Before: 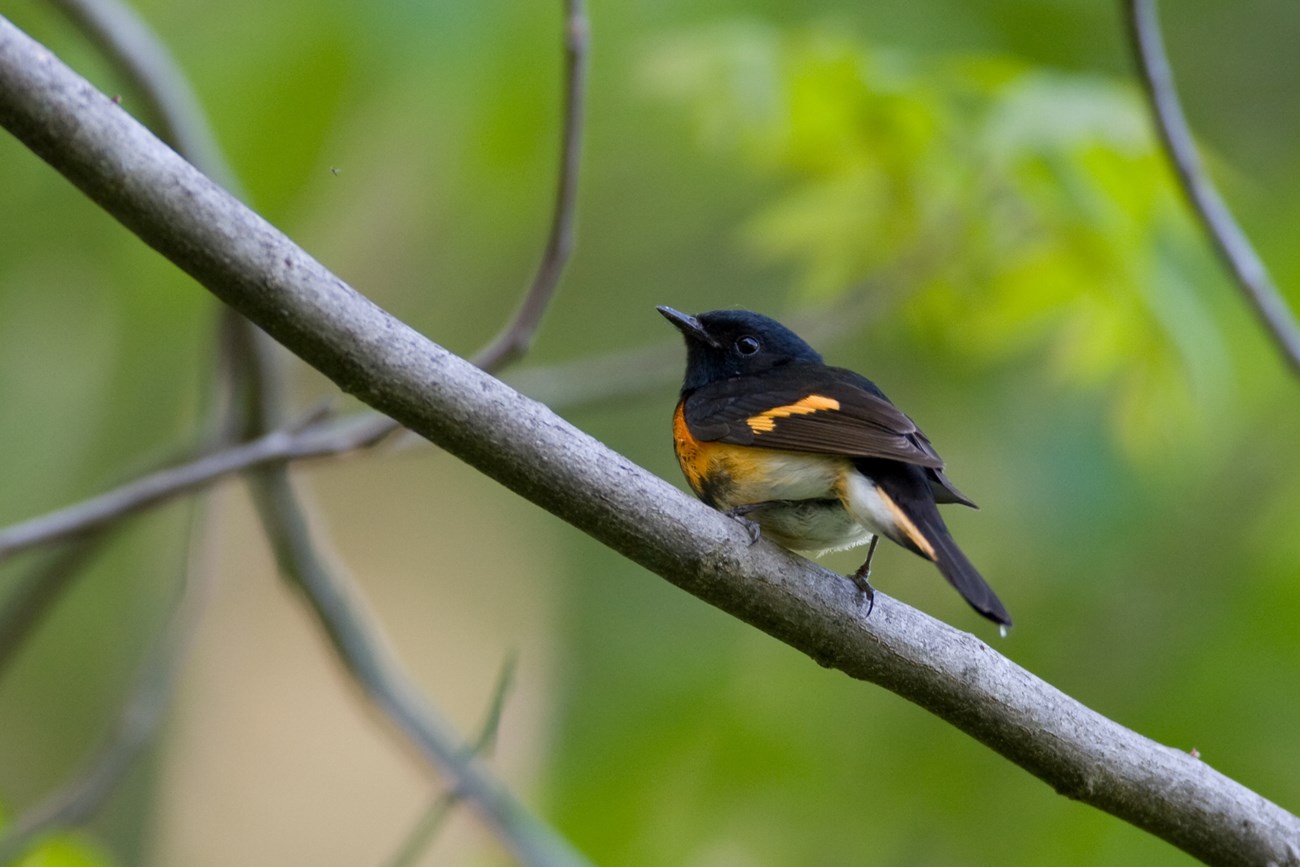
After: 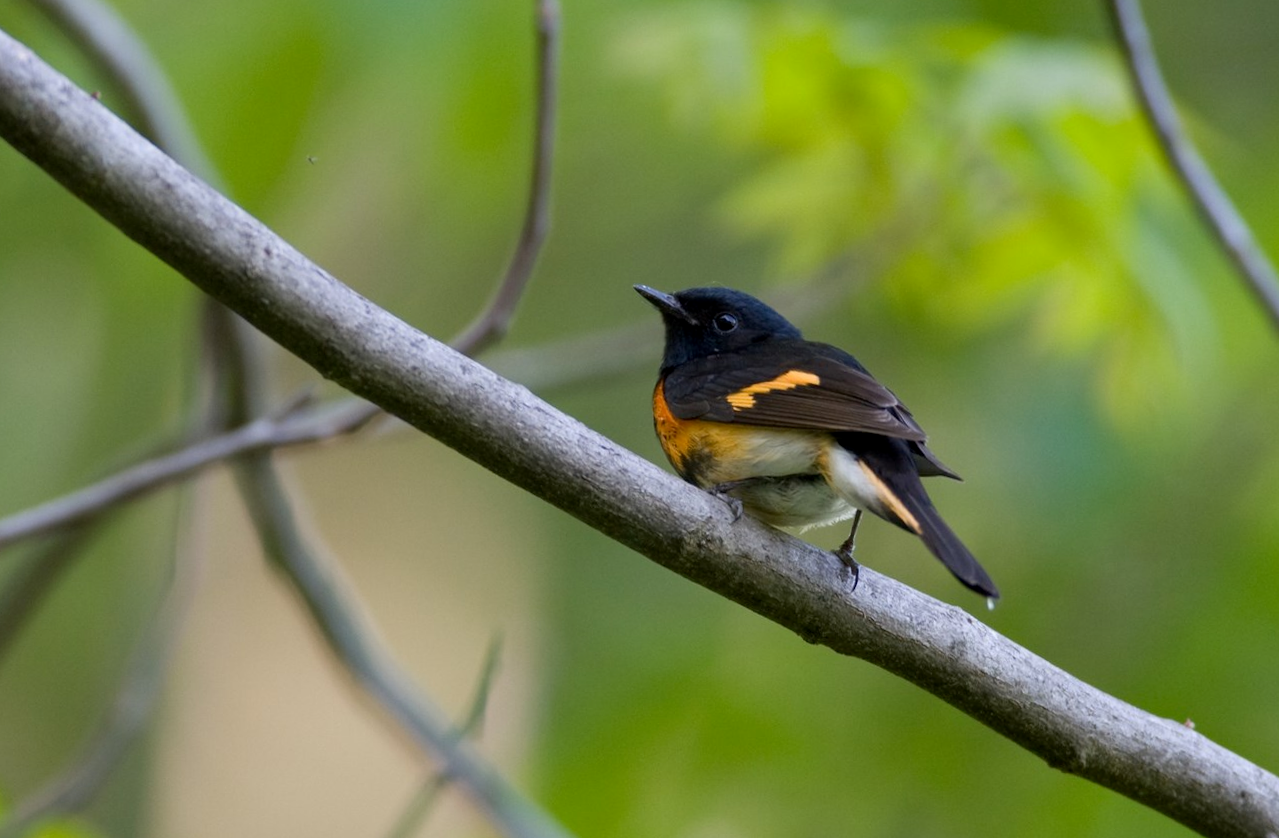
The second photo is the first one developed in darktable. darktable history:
rotate and perspective: rotation -1.32°, lens shift (horizontal) -0.031, crop left 0.015, crop right 0.985, crop top 0.047, crop bottom 0.982
exposure: black level correction 0.002, compensate highlight preservation false
